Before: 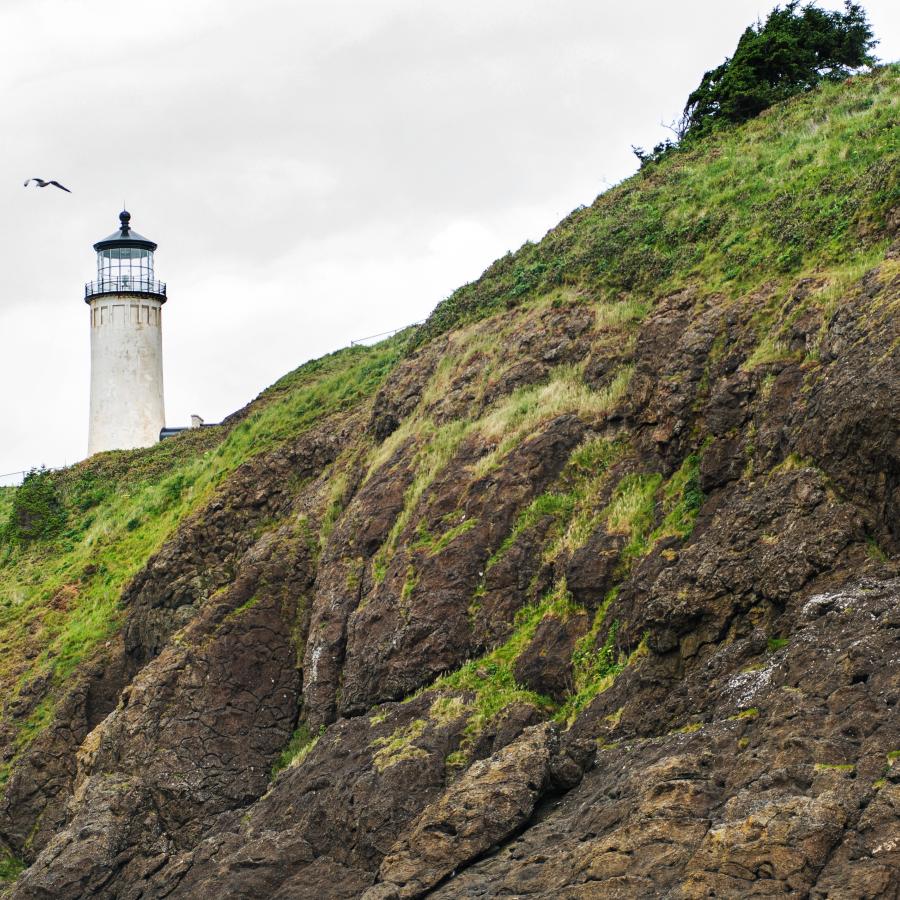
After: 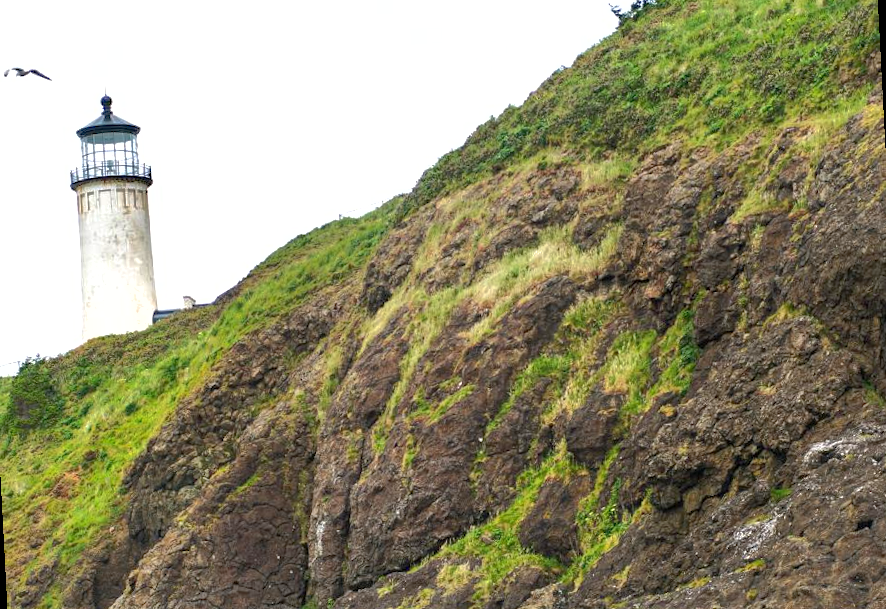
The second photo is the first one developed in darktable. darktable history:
crop: top 11.038%, bottom 13.962%
shadows and highlights: on, module defaults
exposure: black level correction 0.001, exposure 0.5 EV, compensate exposure bias true, compensate highlight preservation false
rotate and perspective: rotation -3°, crop left 0.031, crop right 0.968, crop top 0.07, crop bottom 0.93
